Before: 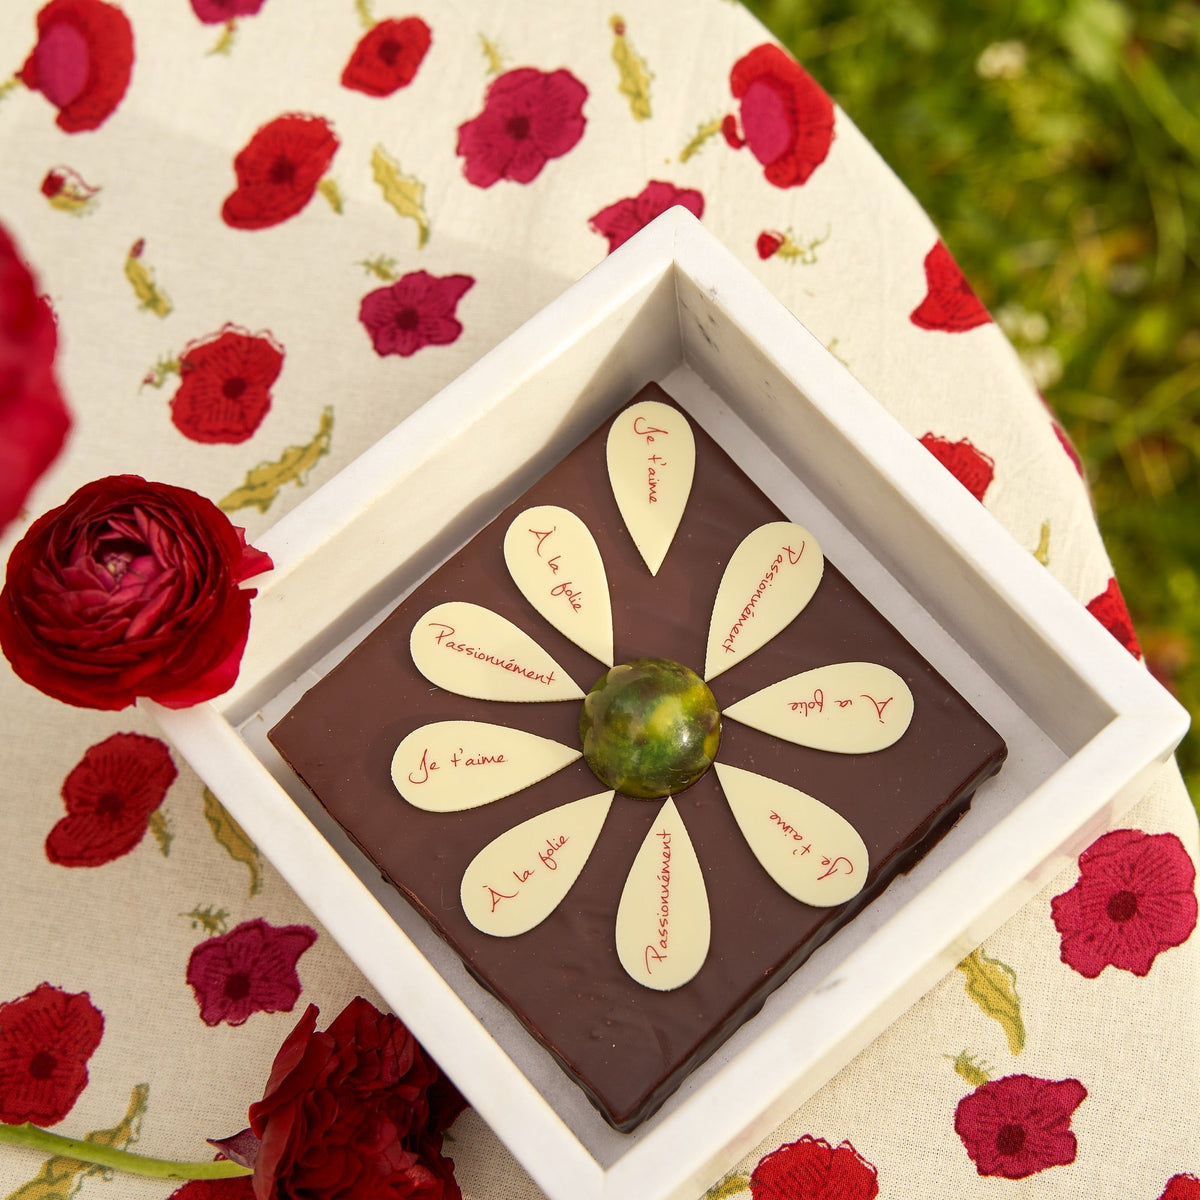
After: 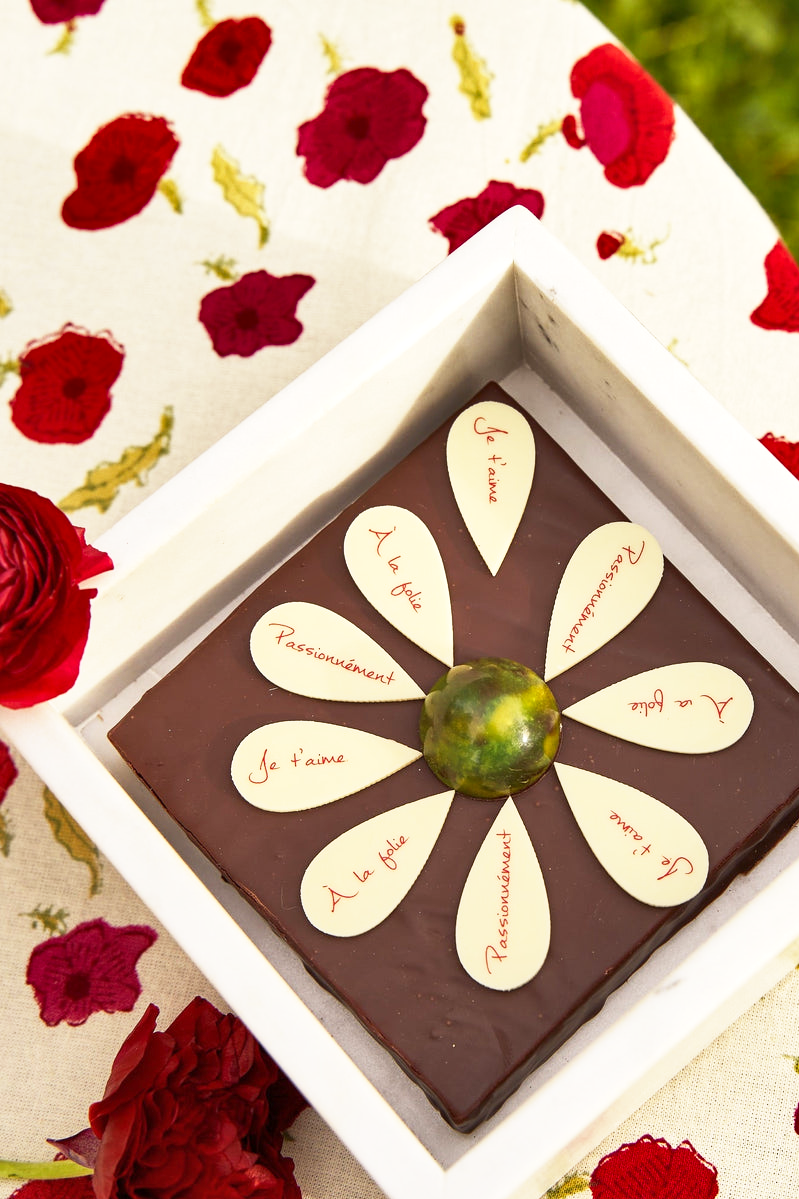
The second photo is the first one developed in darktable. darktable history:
crop and rotate: left 13.409%, right 19.924%
base curve: curves: ch0 [(0, 0) (0.579, 0.807) (1, 1)], preserve colors none
shadows and highlights: white point adjustment 1, soften with gaussian
